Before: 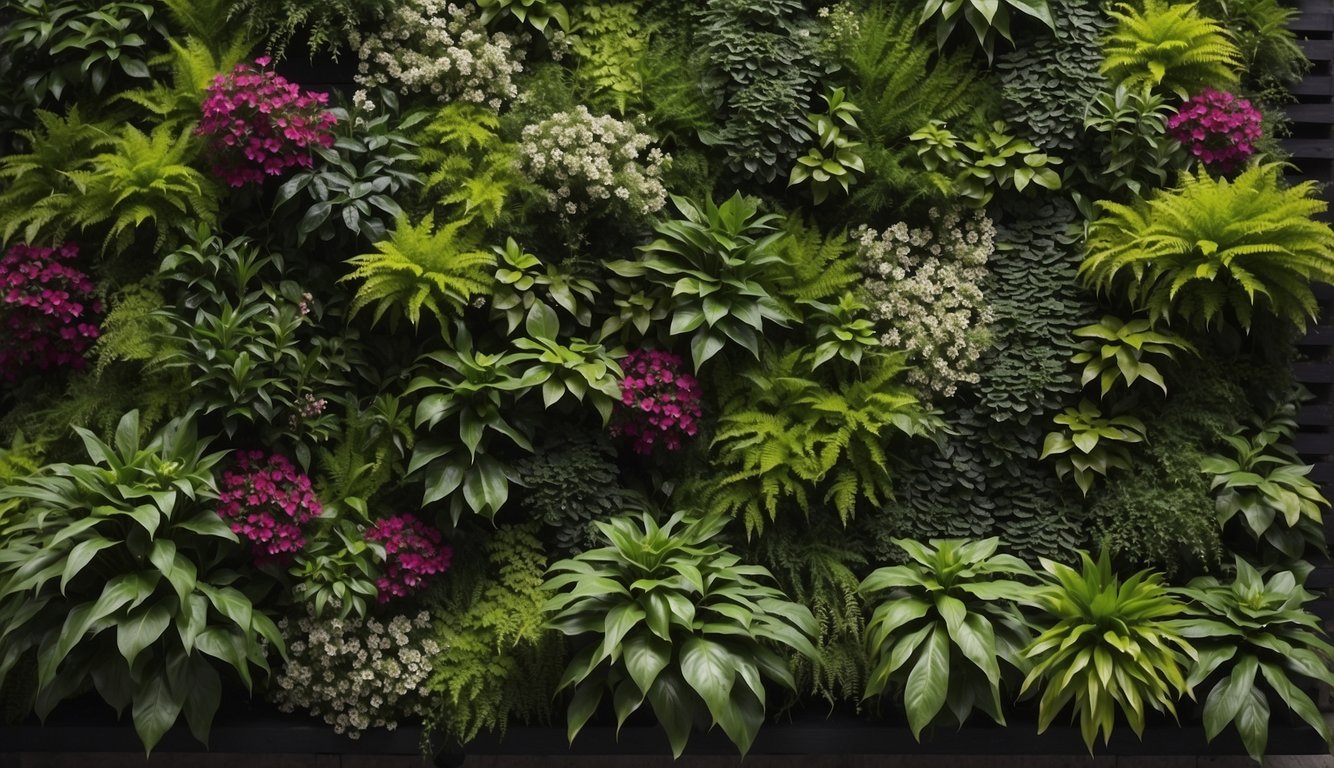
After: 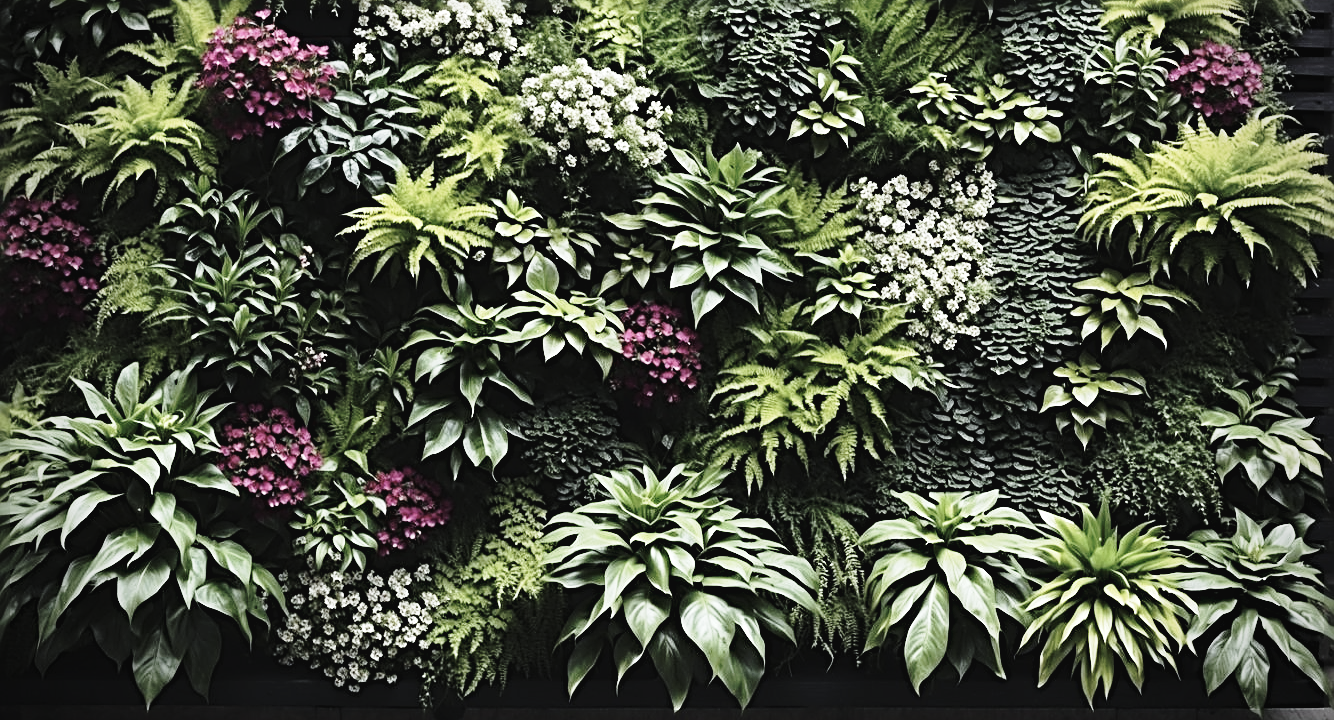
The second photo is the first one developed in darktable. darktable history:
sharpen: radius 3.655, amount 0.937
color calibration: illuminant Planckian (black body), adaptation linear Bradford (ICC v4), x 0.365, y 0.367, temperature 4414.98 K
crop and rotate: top 6.144%
contrast brightness saturation: contrast -0.059, saturation -0.401
tone equalizer: -8 EV -0.724 EV, -7 EV -0.697 EV, -6 EV -0.568 EV, -5 EV -0.389 EV, -3 EV 0.367 EV, -2 EV 0.6 EV, -1 EV 0.685 EV, +0 EV 0.744 EV
base curve: curves: ch0 [(0, 0) (0.028, 0.03) (0.121, 0.232) (0.46, 0.748) (0.859, 0.968) (1, 1)], preserve colors none
vignetting: on, module defaults
